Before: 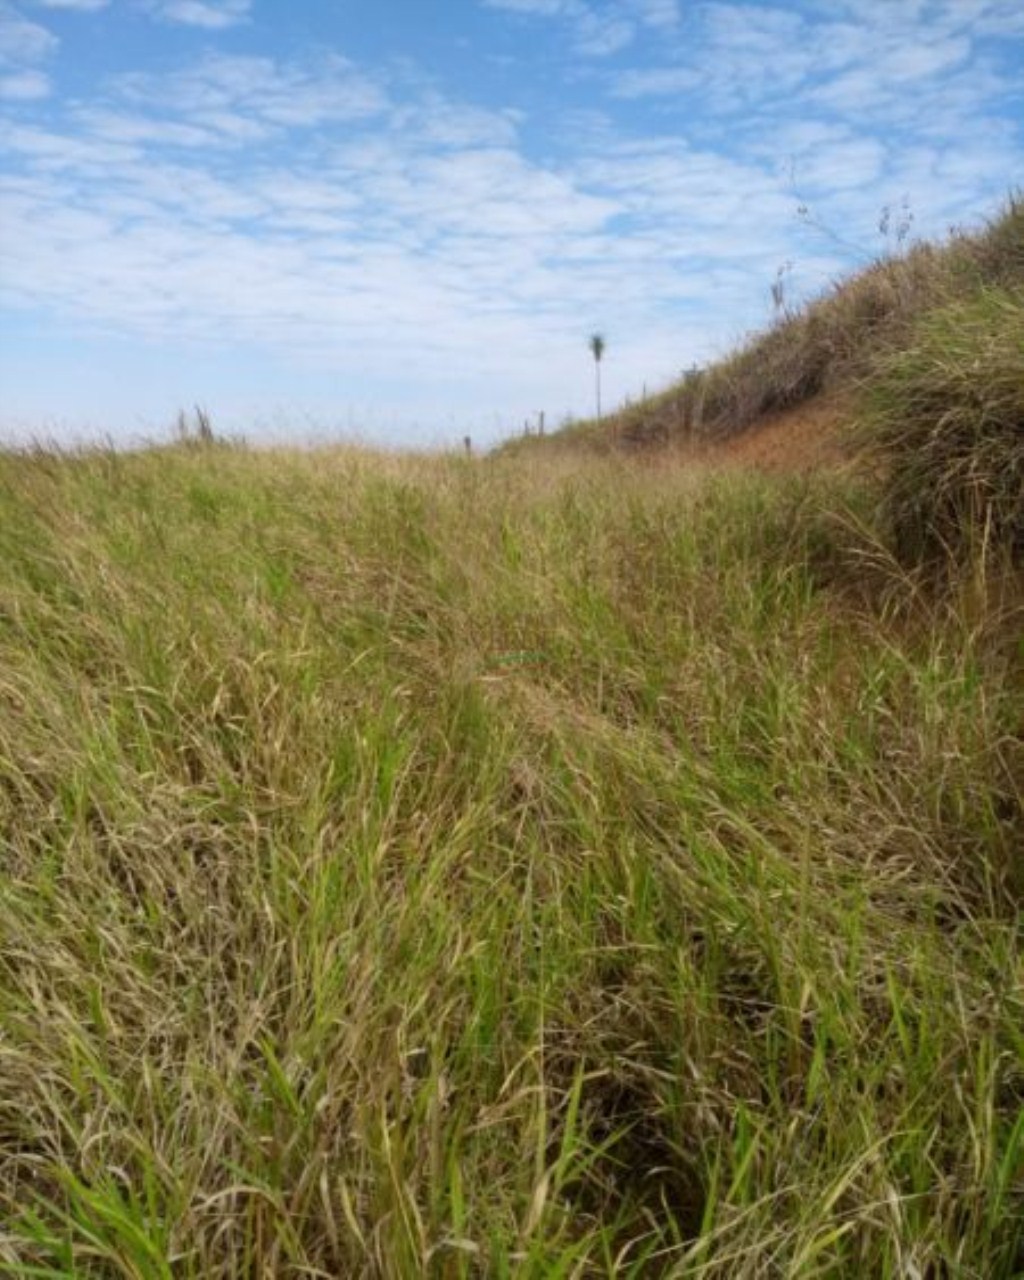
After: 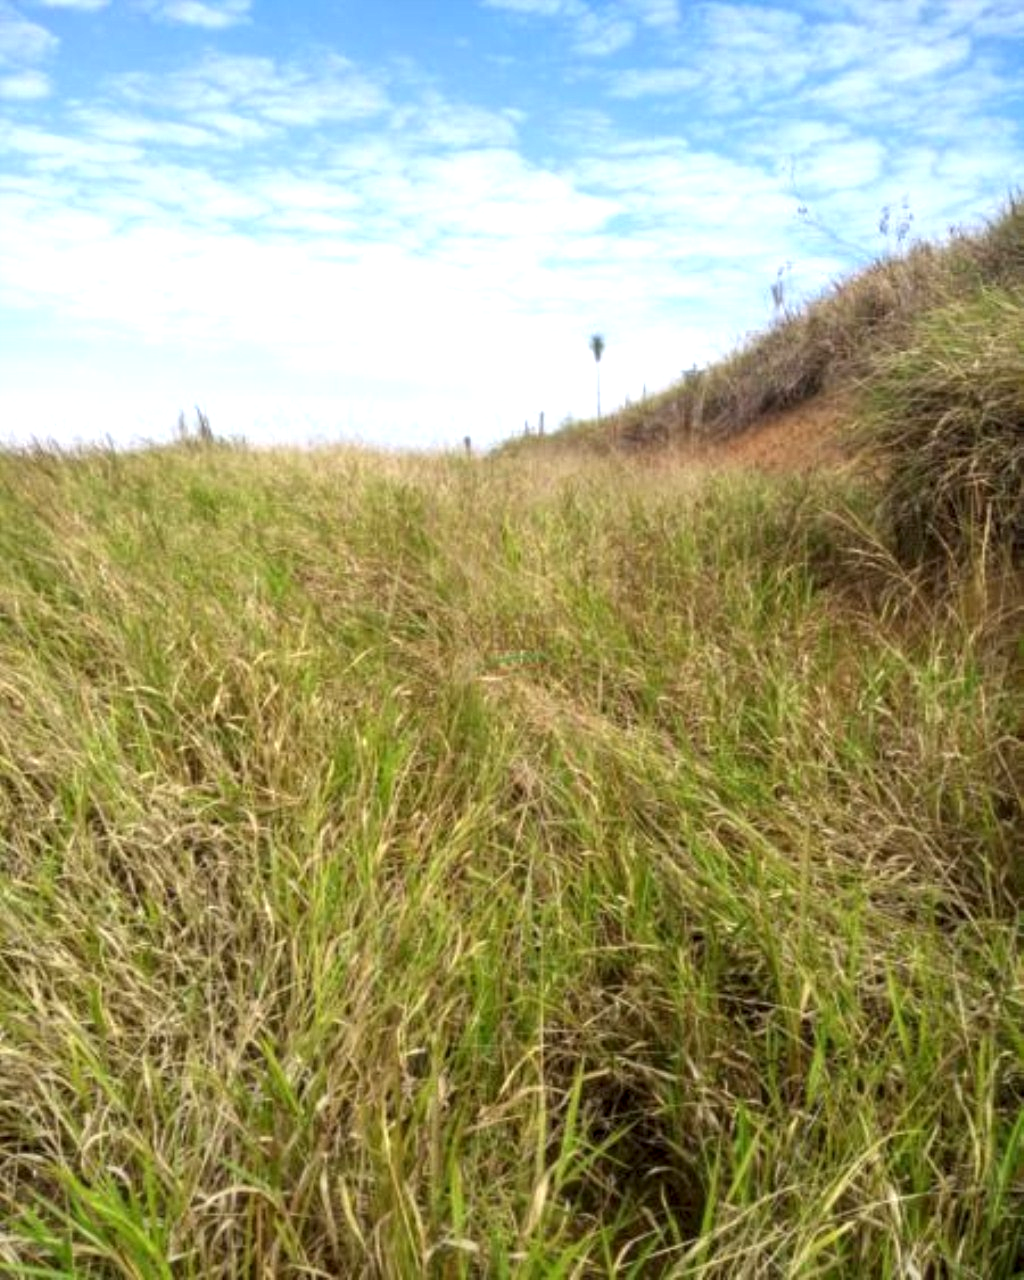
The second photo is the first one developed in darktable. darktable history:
local contrast: on, module defaults
exposure: black level correction 0, exposure 0.7 EV, compensate highlight preservation false
